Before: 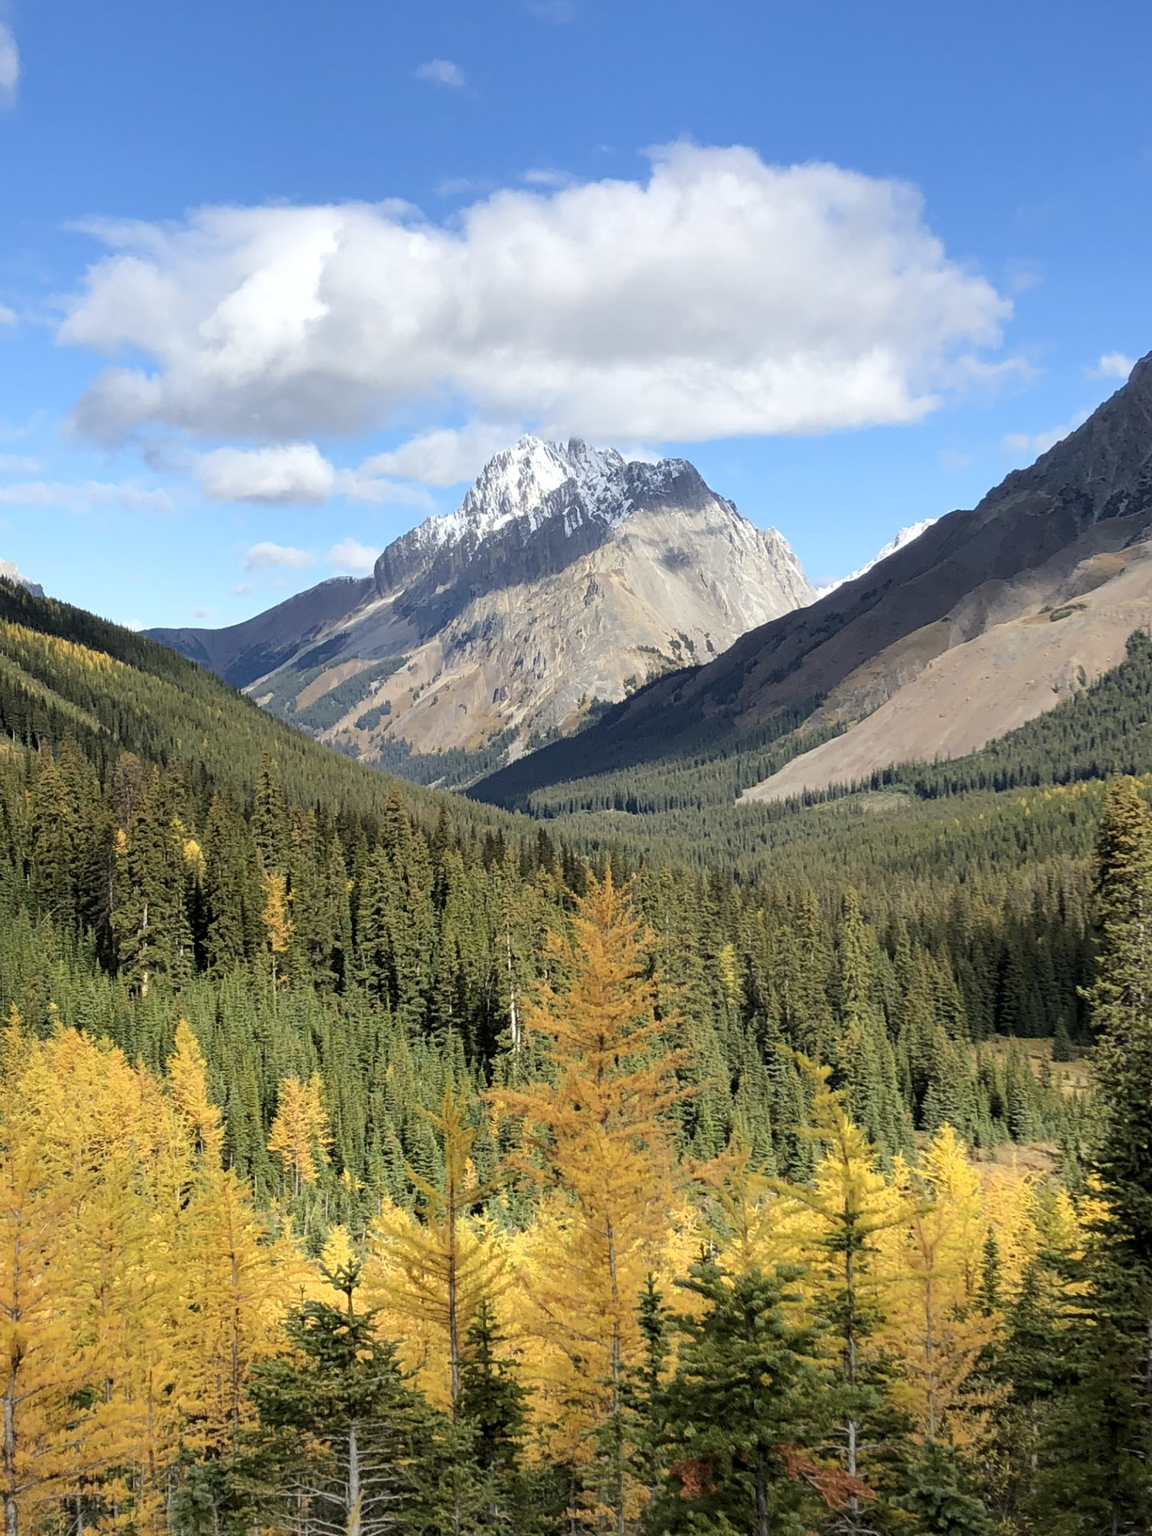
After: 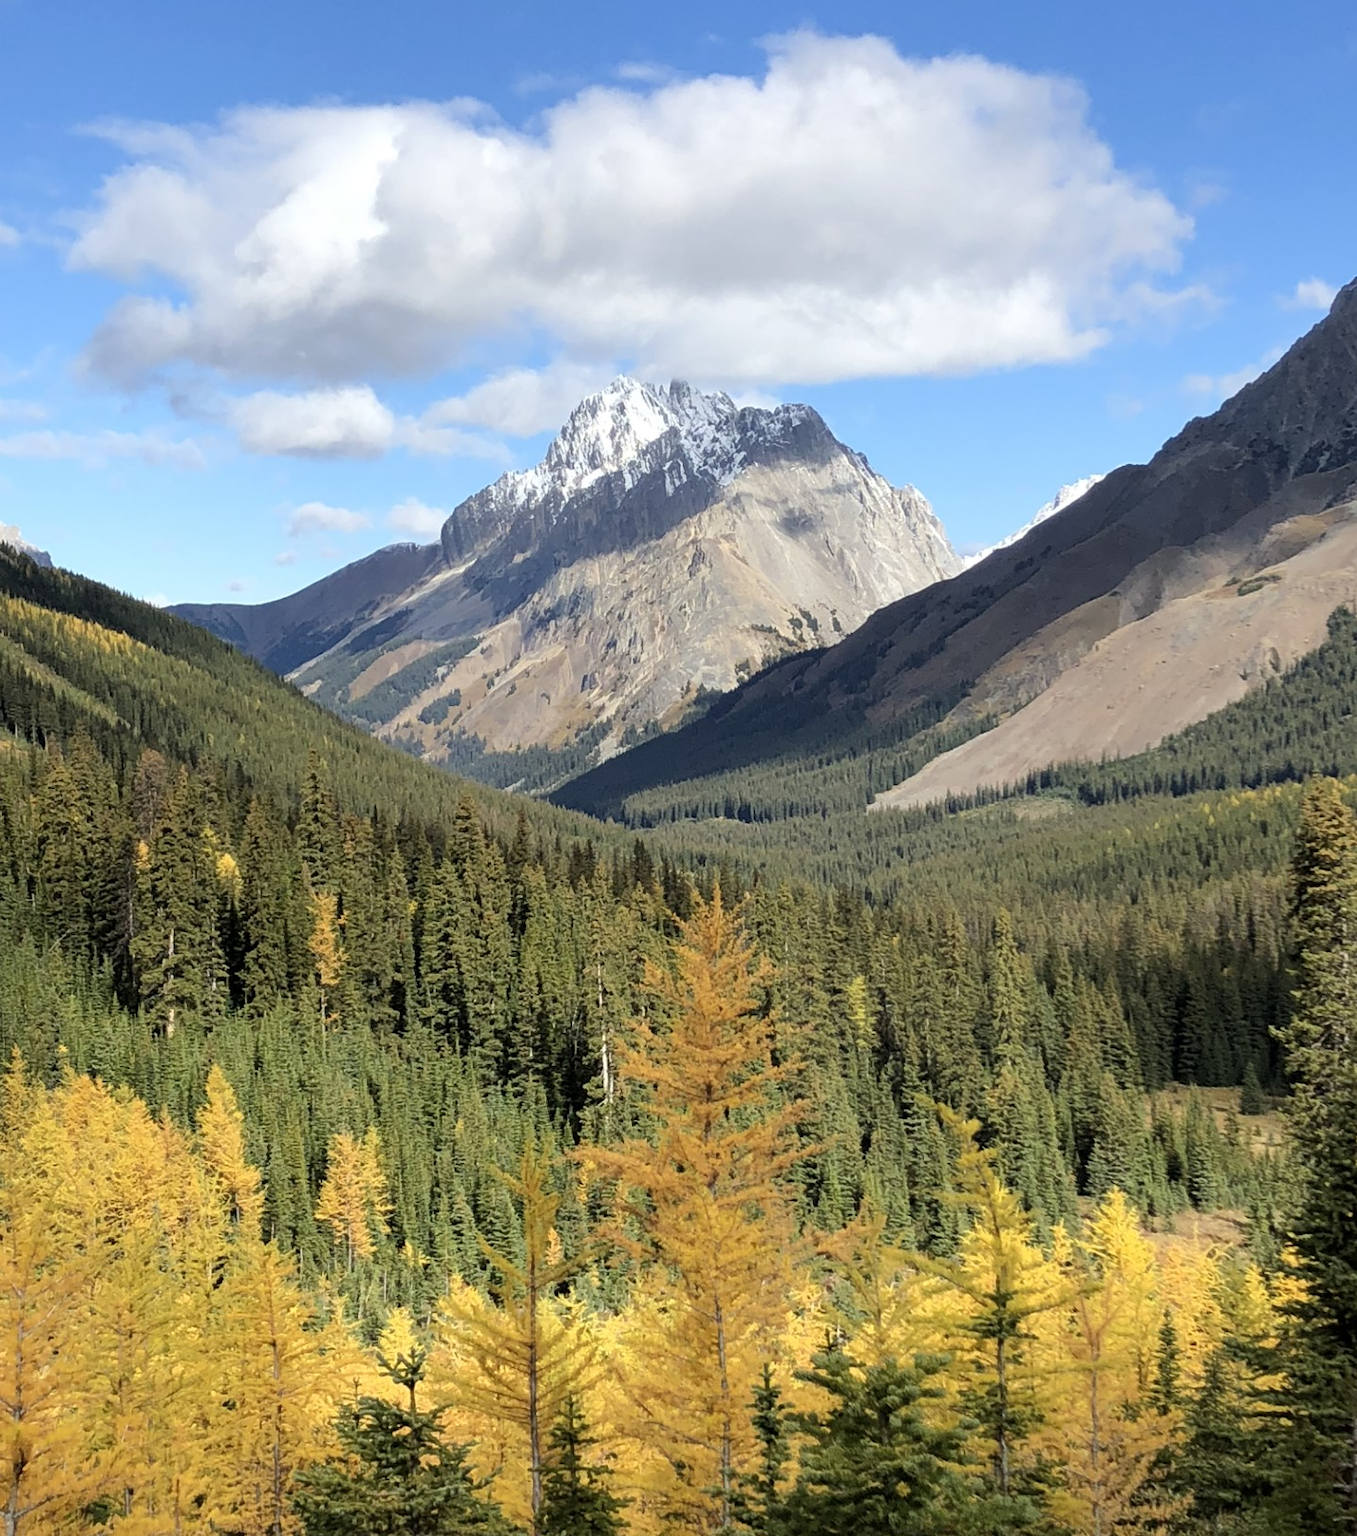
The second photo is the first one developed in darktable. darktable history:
crop: top 7.562%, bottom 7.549%
